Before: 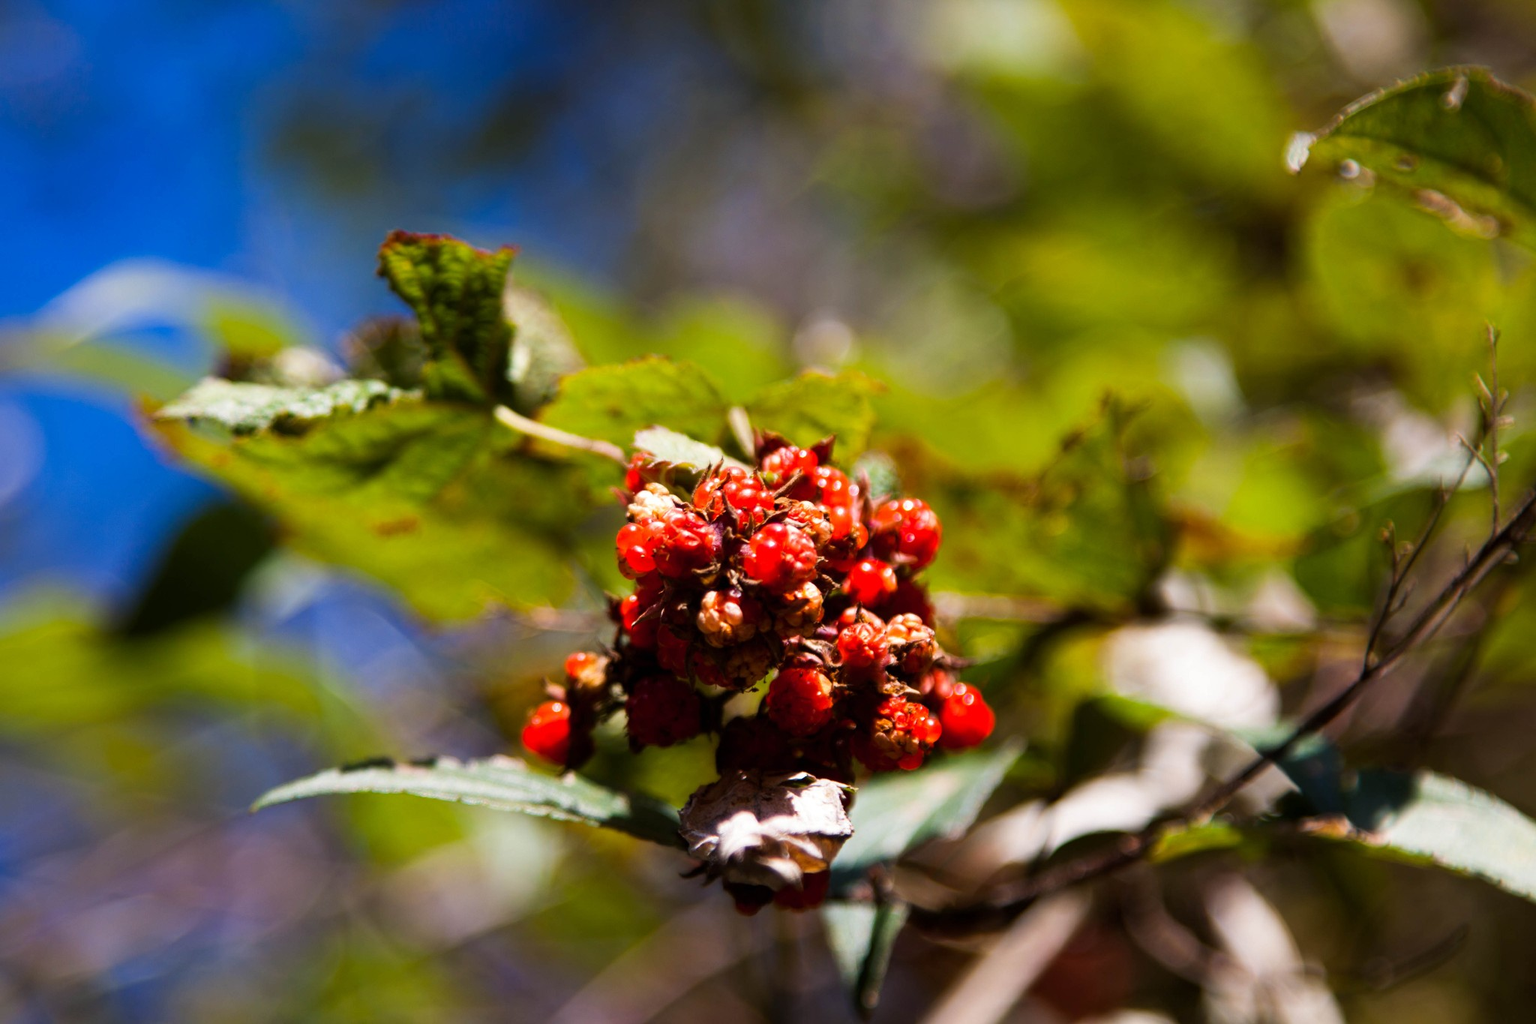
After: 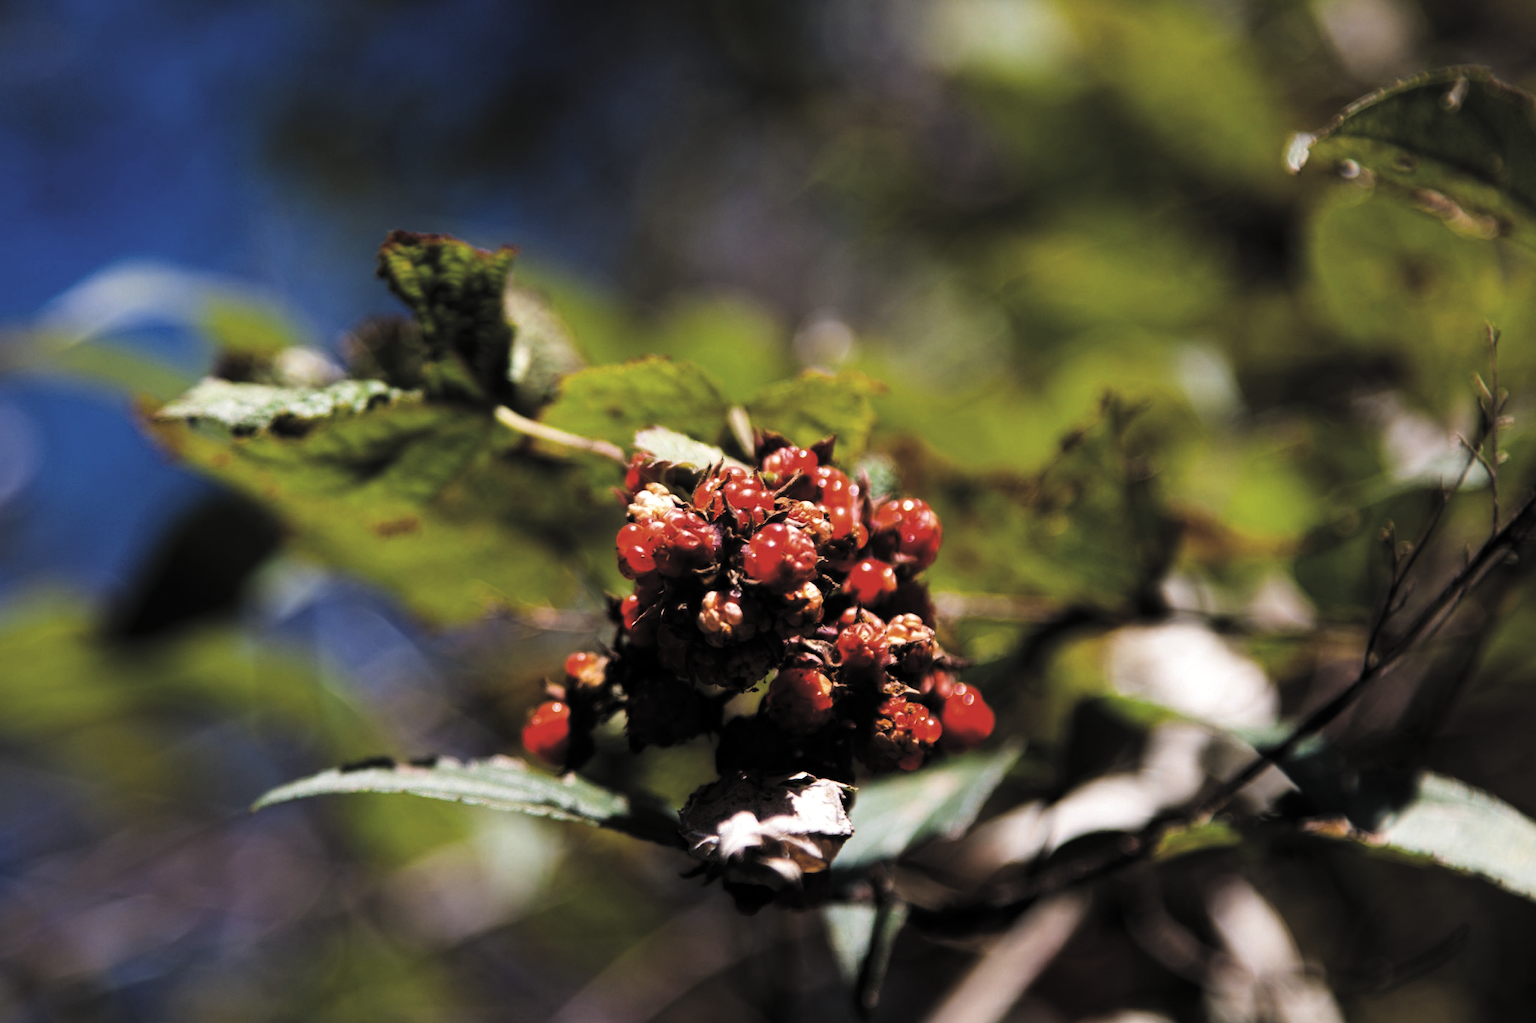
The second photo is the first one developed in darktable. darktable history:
levels: mode automatic, black 0.023%, white 99.97%, levels [0.062, 0.494, 0.925]
exposure: black level correction -0.041, exposure 0.064 EV, compensate highlight preservation false
